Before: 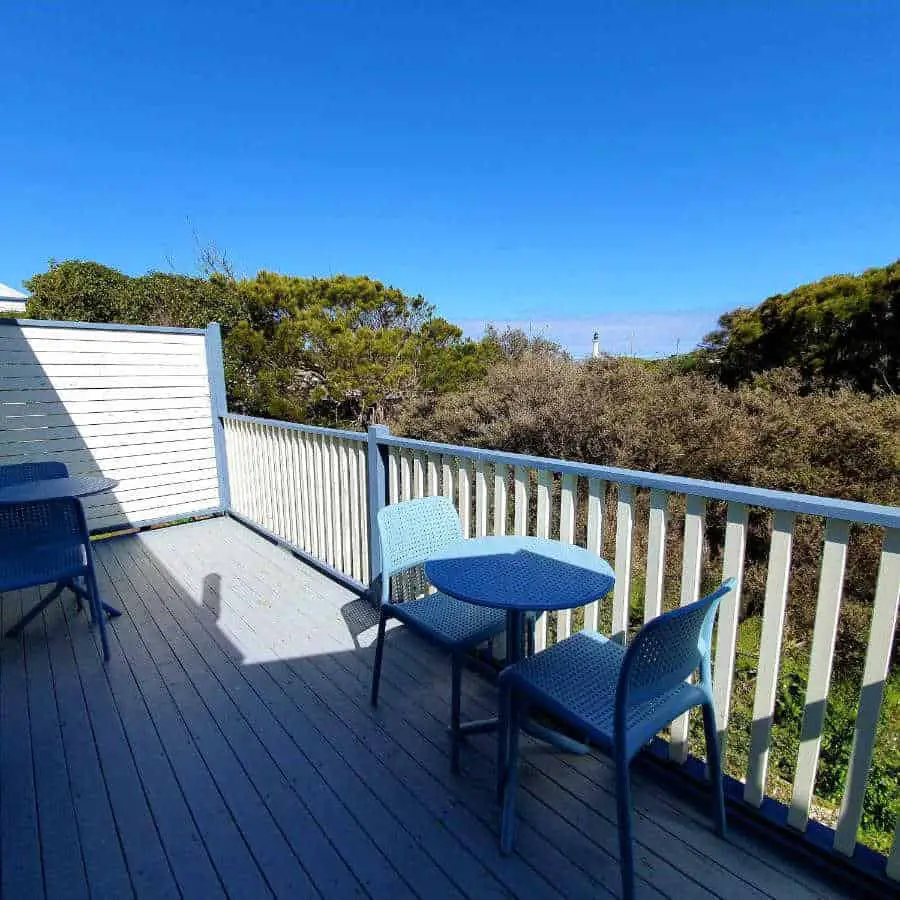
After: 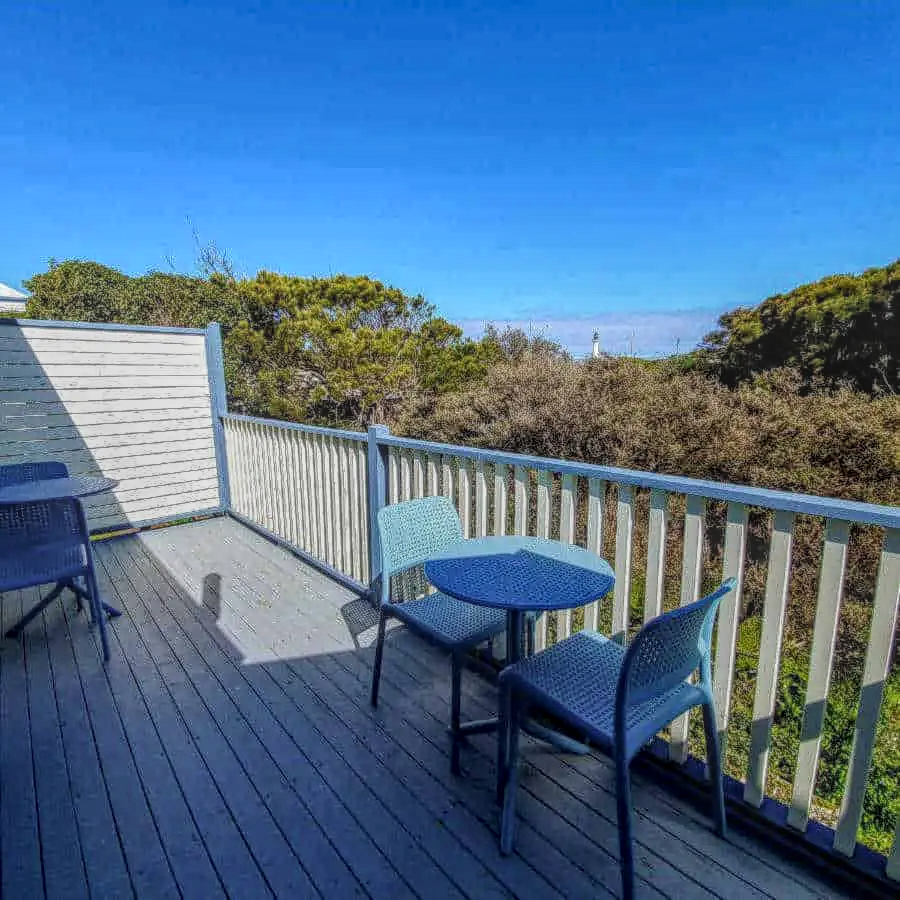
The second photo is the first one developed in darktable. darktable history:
local contrast: highlights 5%, shadows 7%, detail 199%, midtone range 0.243
